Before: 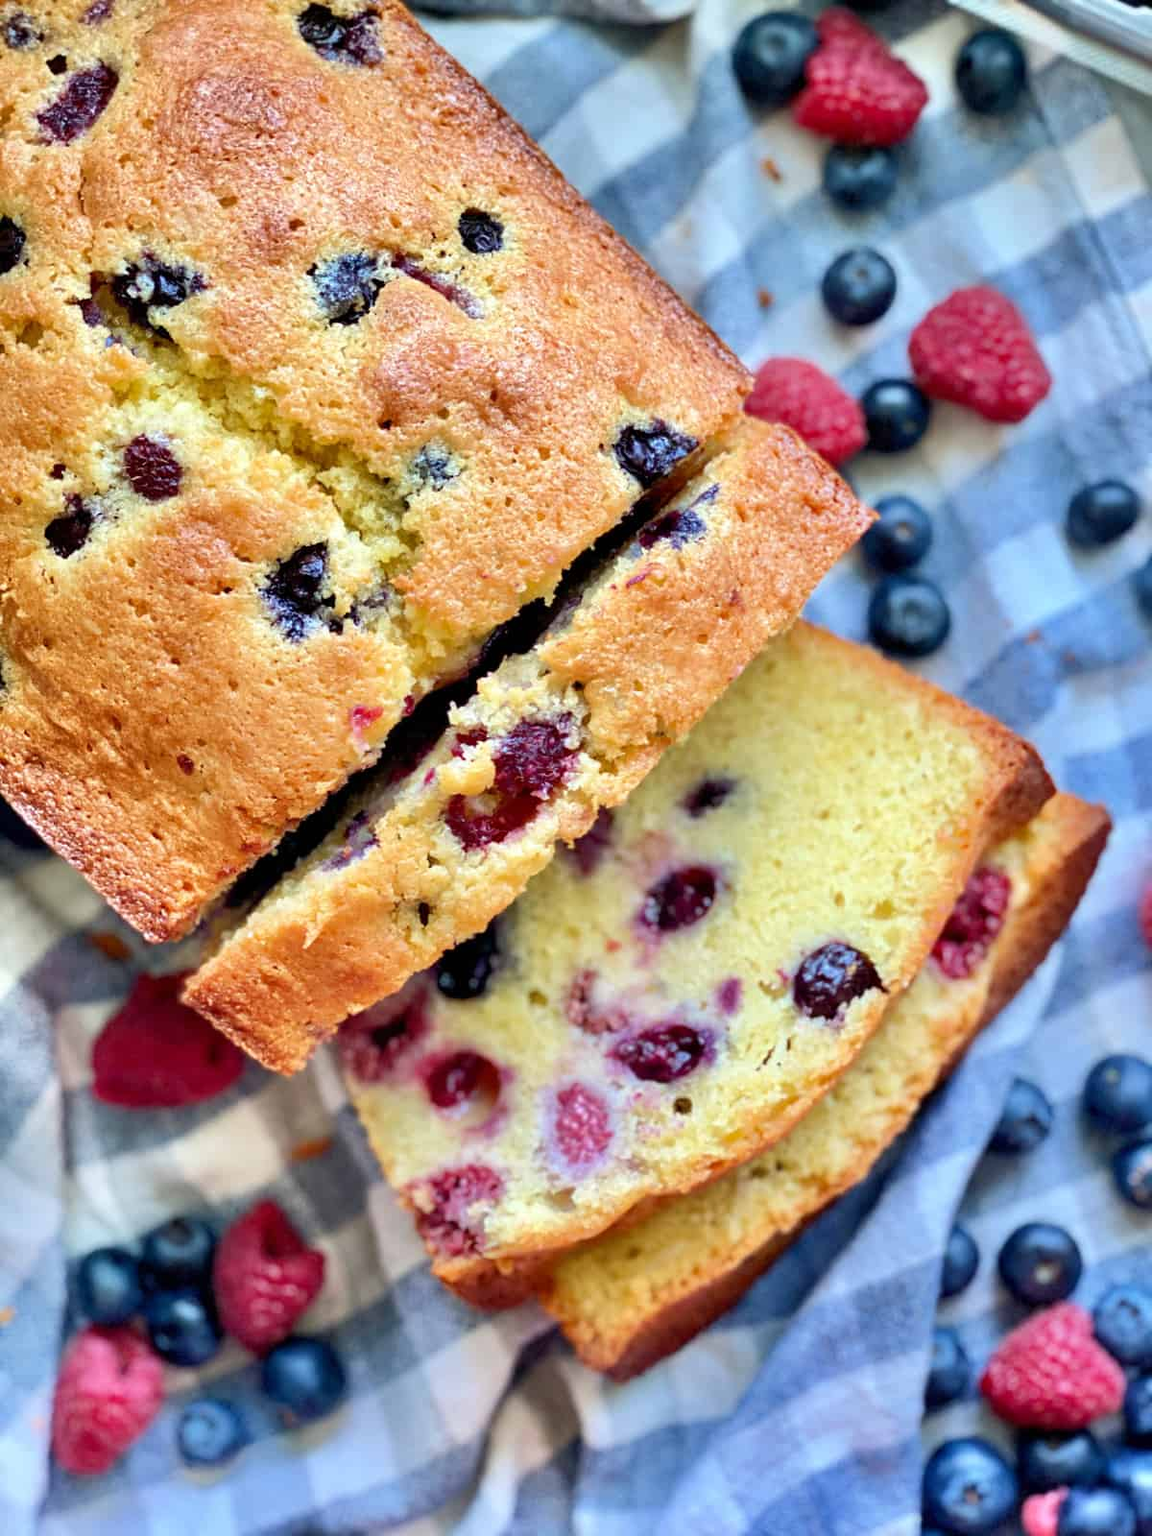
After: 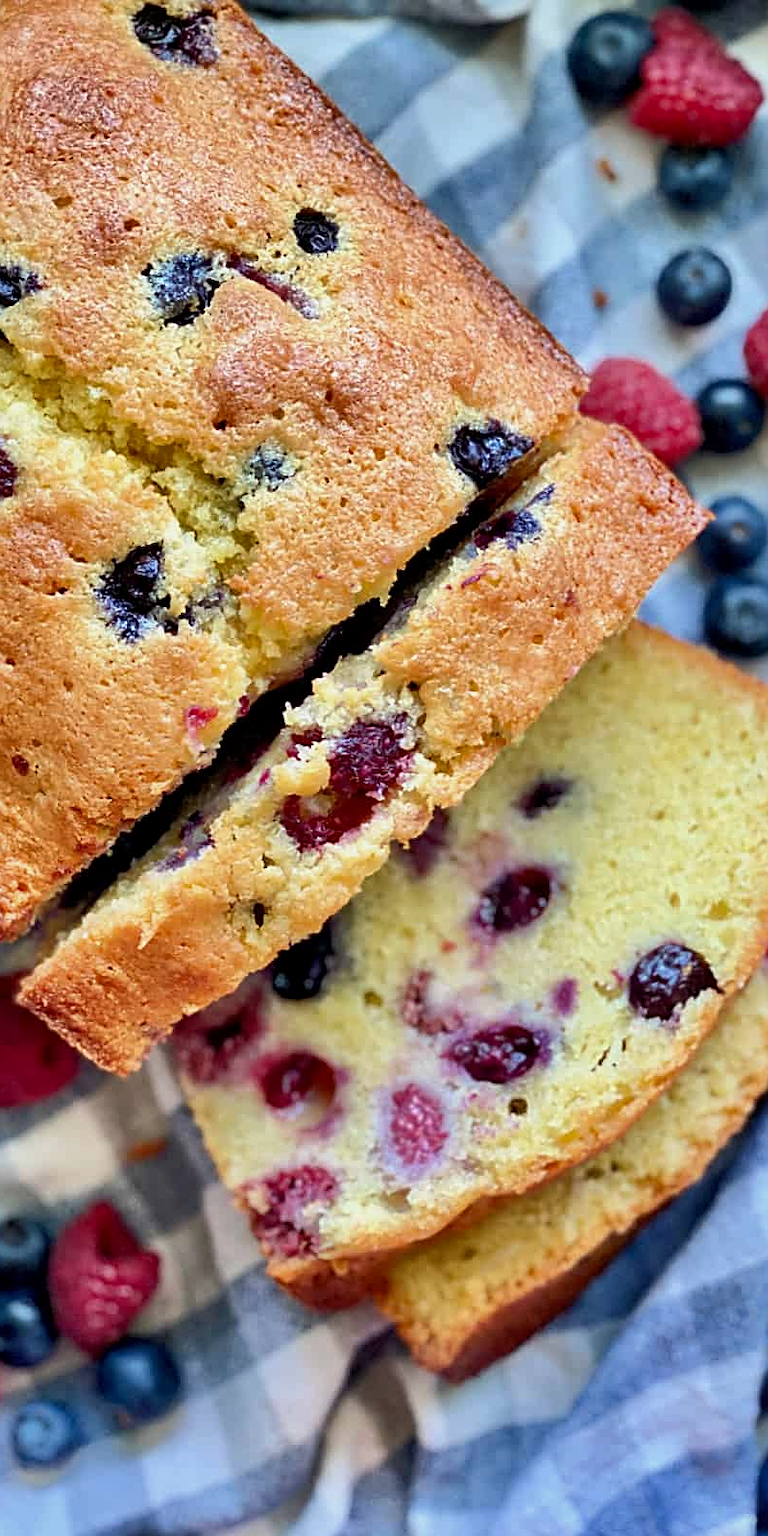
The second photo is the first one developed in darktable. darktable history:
tone curve: curves: ch0 [(0, 0) (0.003, 0.003) (0.011, 0.011) (0.025, 0.024) (0.044, 0.044) (0.069, 0.068) (0.1, 0.098) (0.136, 0.133) (0.177, 0.174) (0.224, 0.22) (0.277, 0.272) (0.335, 0.329) (0.399, 0.392) (0.468, 0.46) (0.543, 0.546) (0.623, 0.626) (0.709, 0.711) (0.801, 0.802) (0.898, 0.898) (1, 1)], color space Lab, independent channels, preserve colors none
tone equalizer: on, module defaults
sharpen: on, module defaults
local contrast: mode bilateral grid, contrast 19, coarseness 50, detail 119%, midtone range 0.2
crop and rotate: left 14.345%, right 18.925%
exposure: exposure -0.269 EV, compensate exposure bias true, compensate highlight preservation false
